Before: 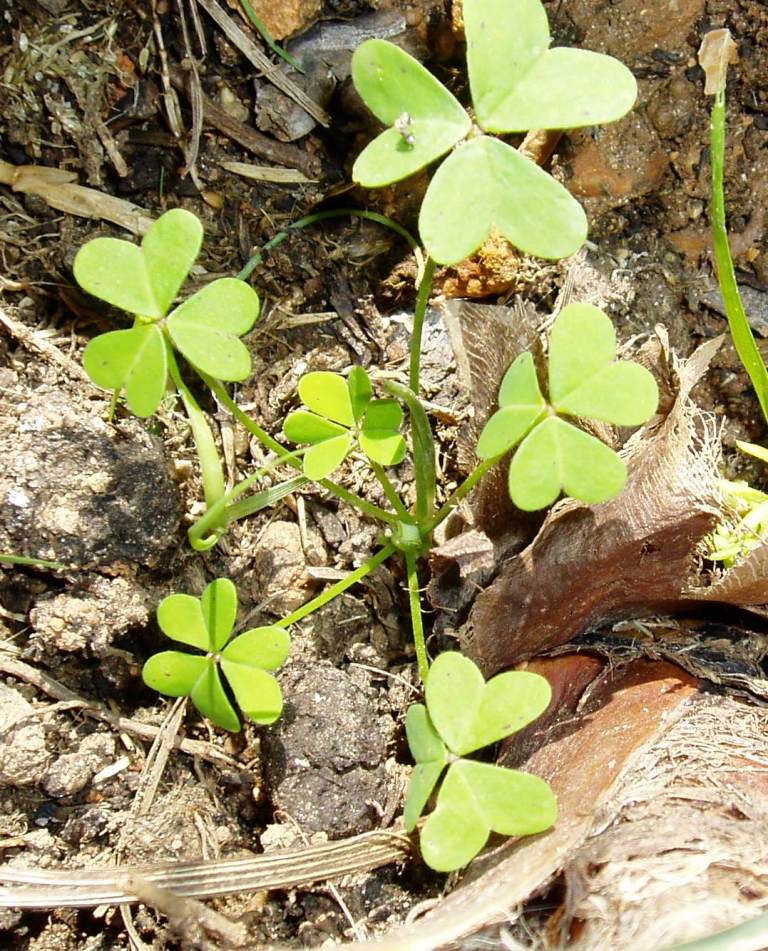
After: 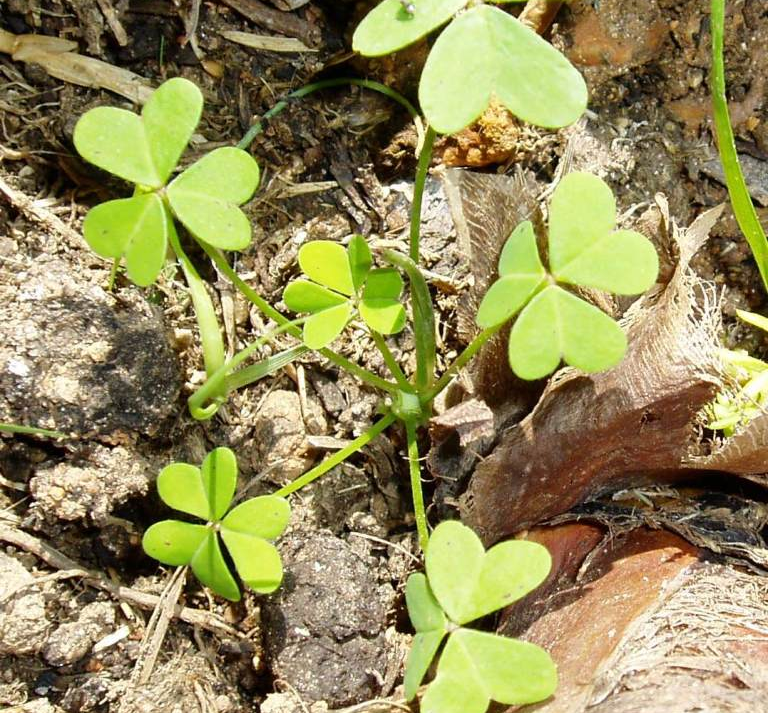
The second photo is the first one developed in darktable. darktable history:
crop: top 13.794%, bottom 11.205%
